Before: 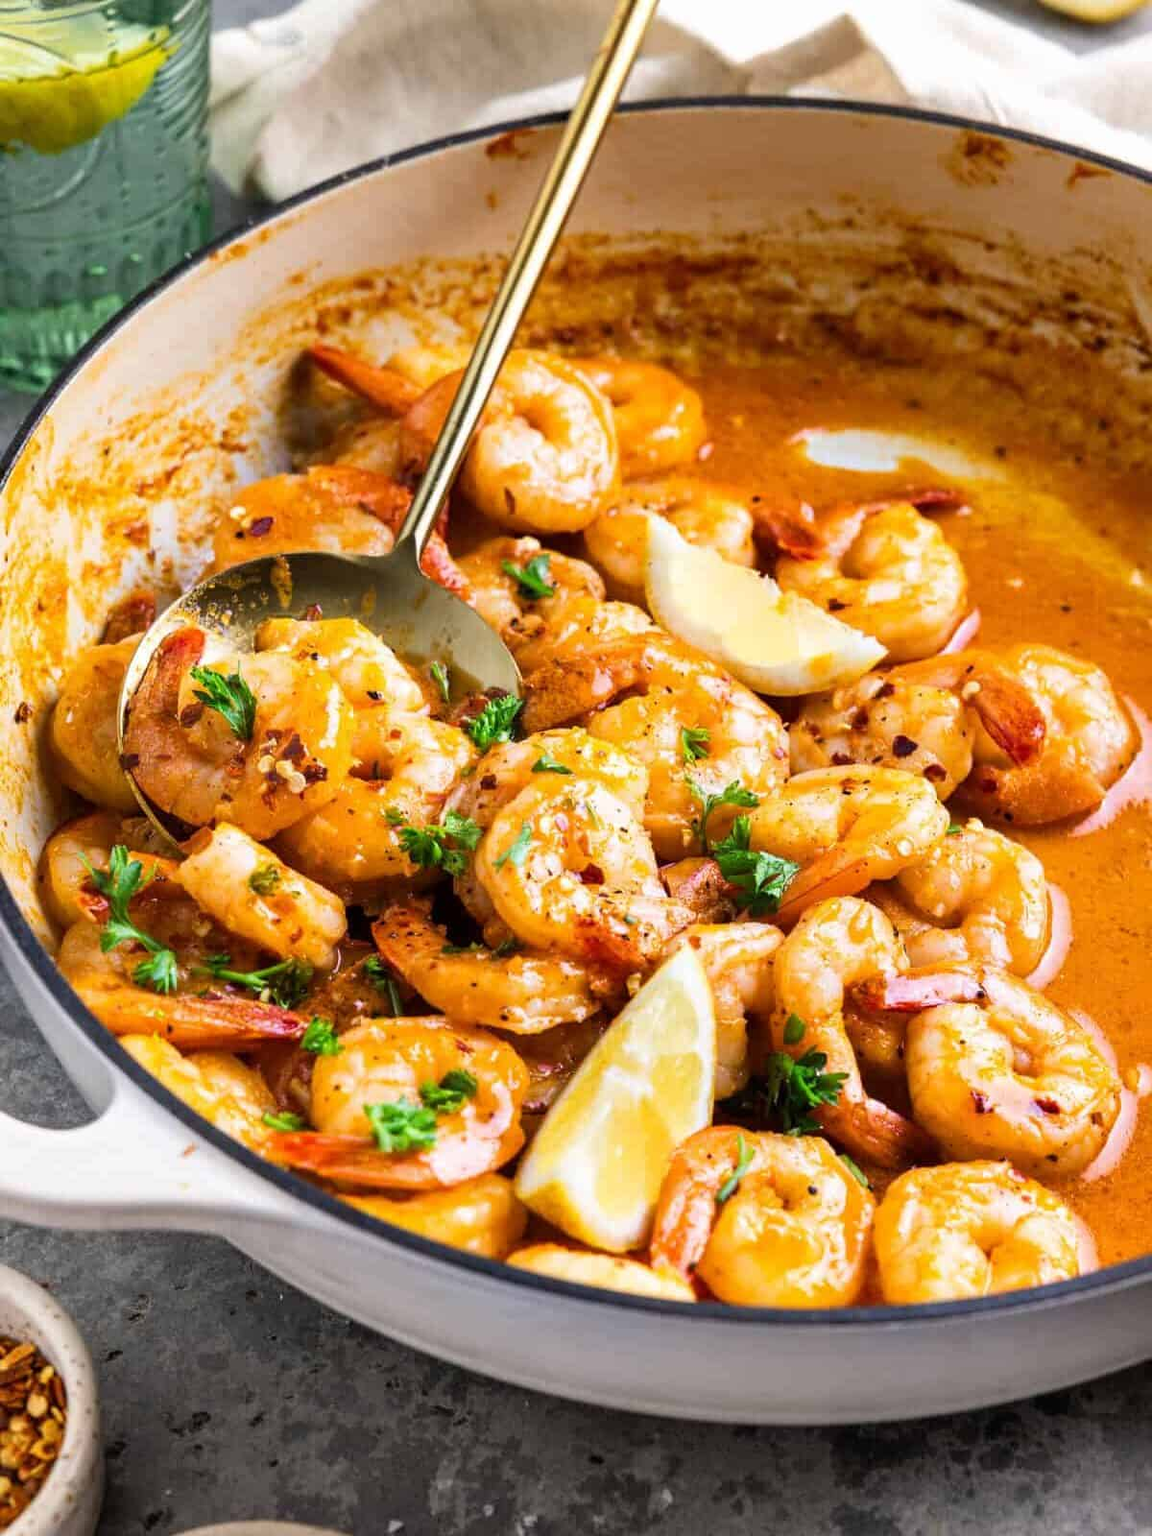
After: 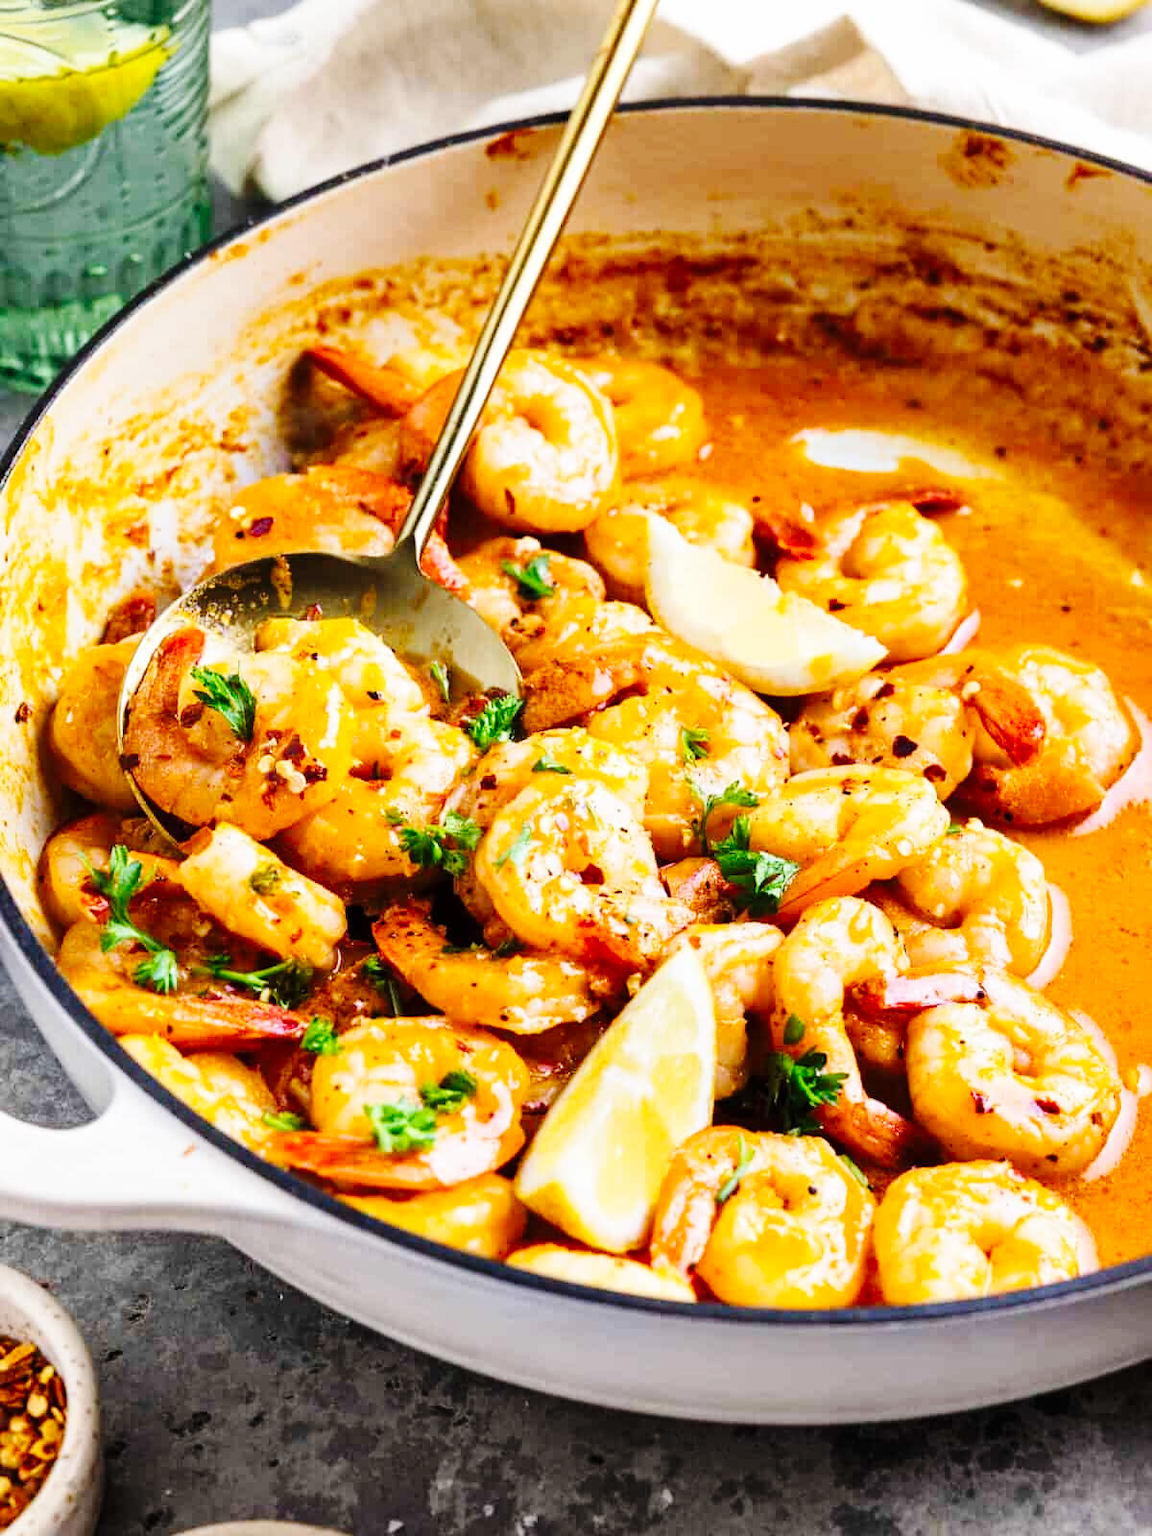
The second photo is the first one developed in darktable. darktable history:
base curve: curves: ch0 [(0, 0) (0.036, 0.025) (0.121, 0.166) (0.206, 0.329) (0.605, 0.79) (1, 1)], exposure shift 0.01, preserve colors none
